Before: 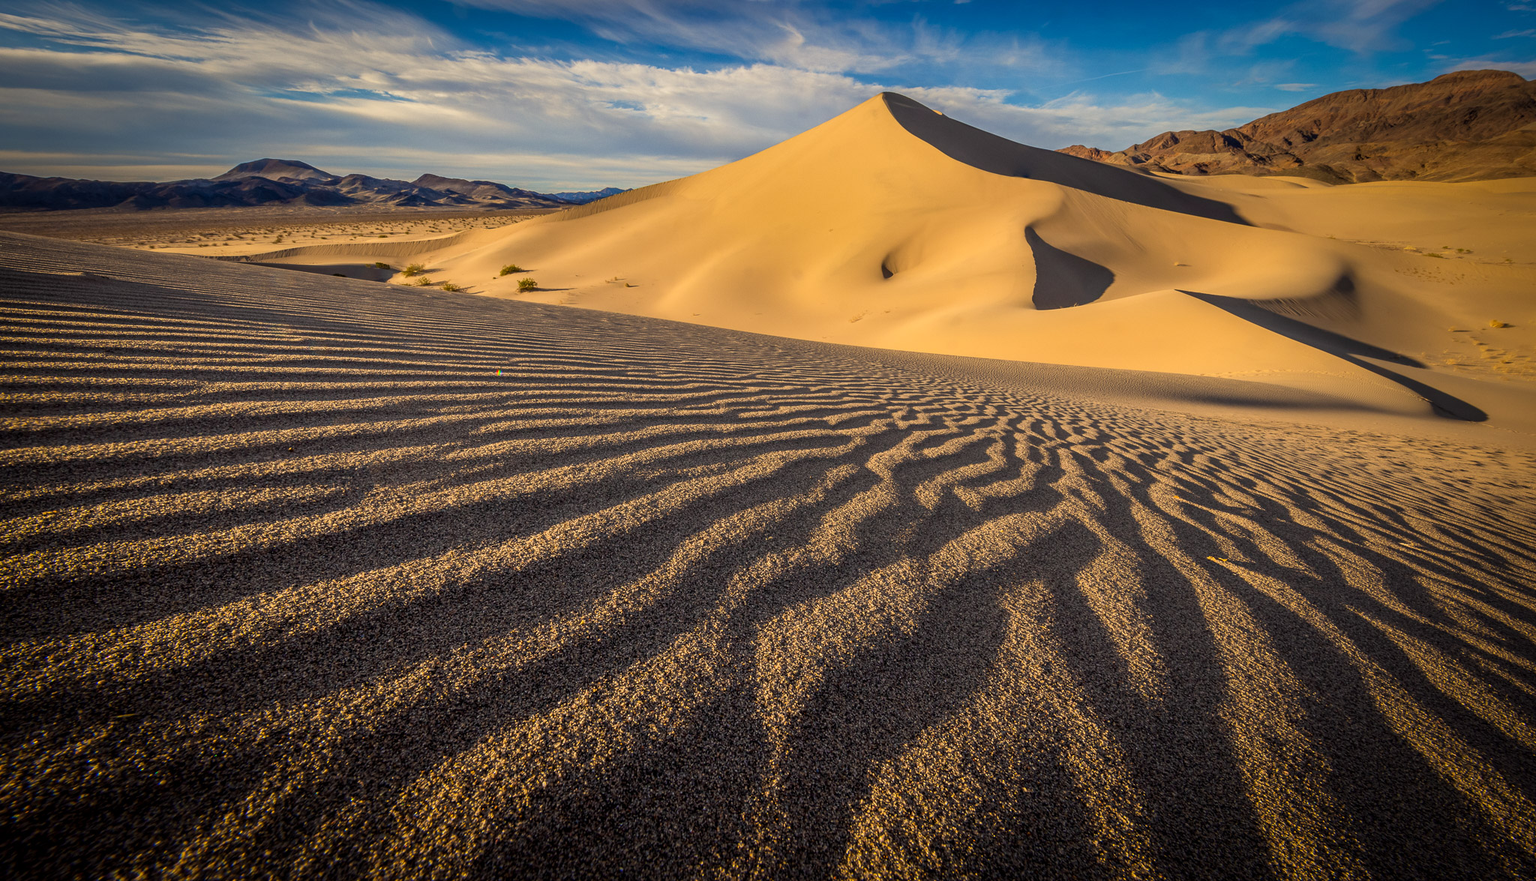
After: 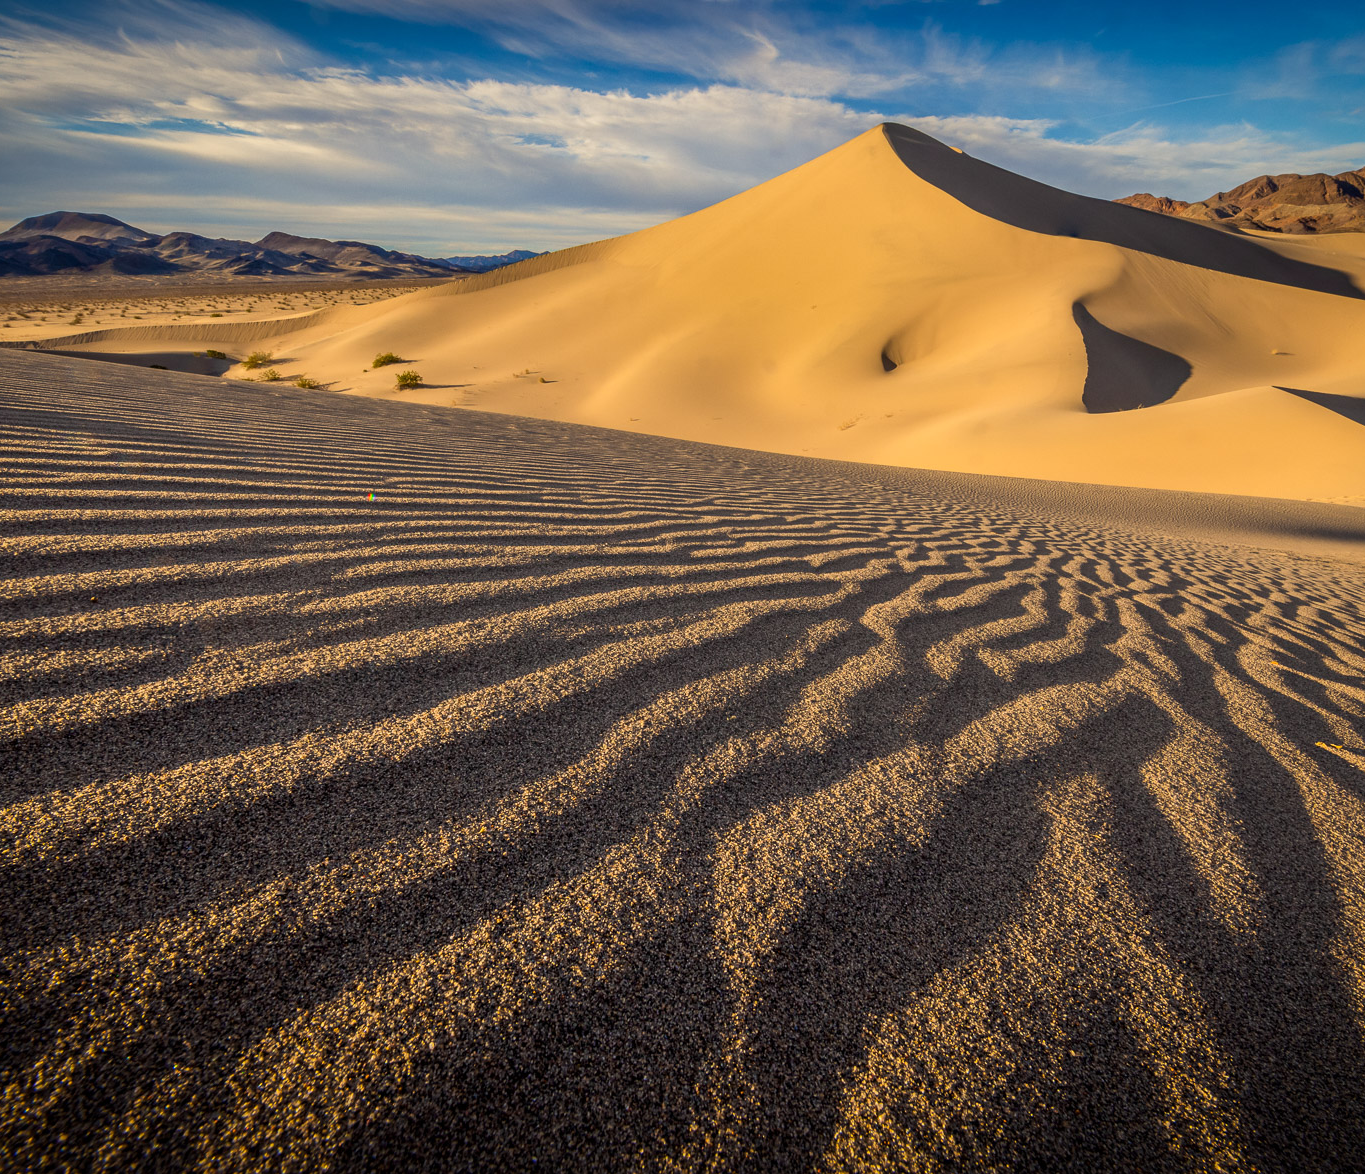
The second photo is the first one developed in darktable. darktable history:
crop and rotate: left 14.404%, right 18.945%
